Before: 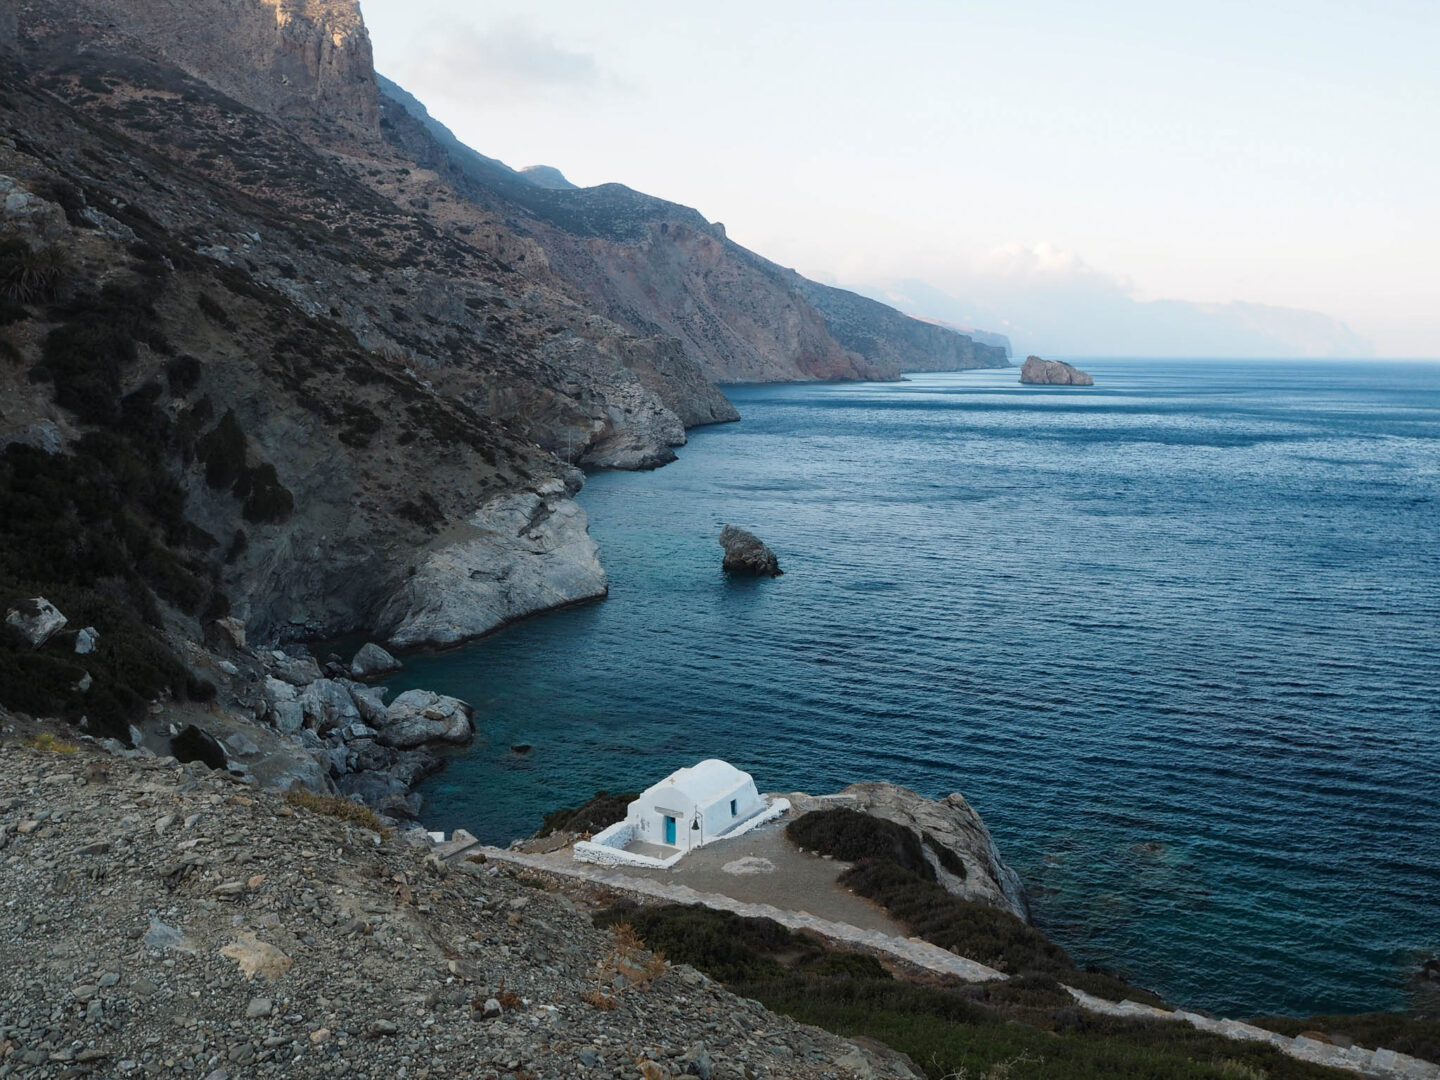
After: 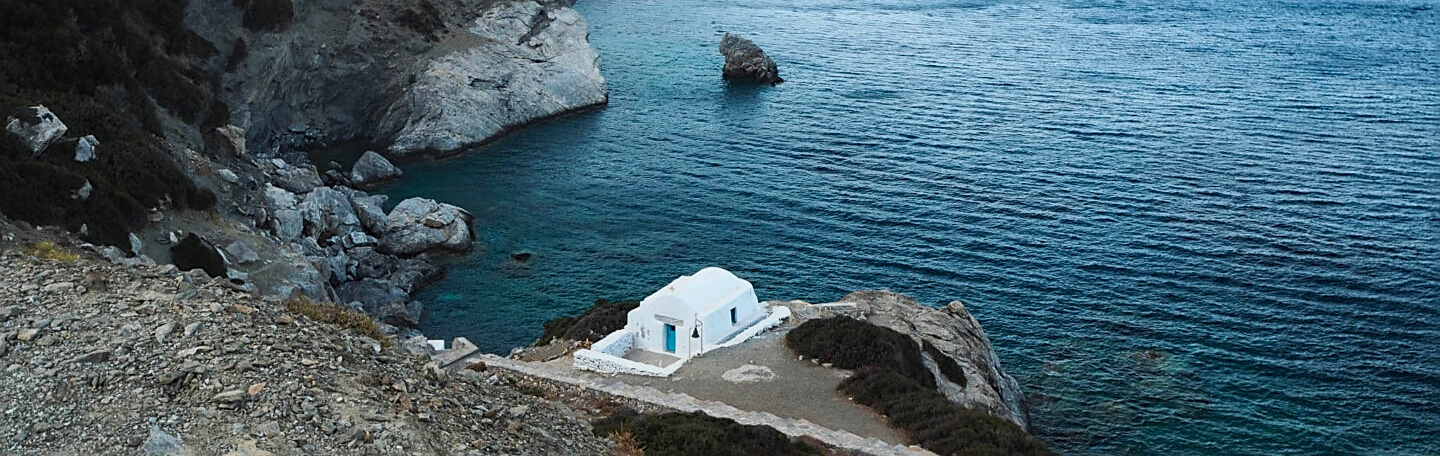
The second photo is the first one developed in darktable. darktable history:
crop: top 45.573%, bottom 12.144%
sharpen: on, module defaults
contrast brightness saturation: contrast 0.201, brightness 0.149, saturation 0.14
